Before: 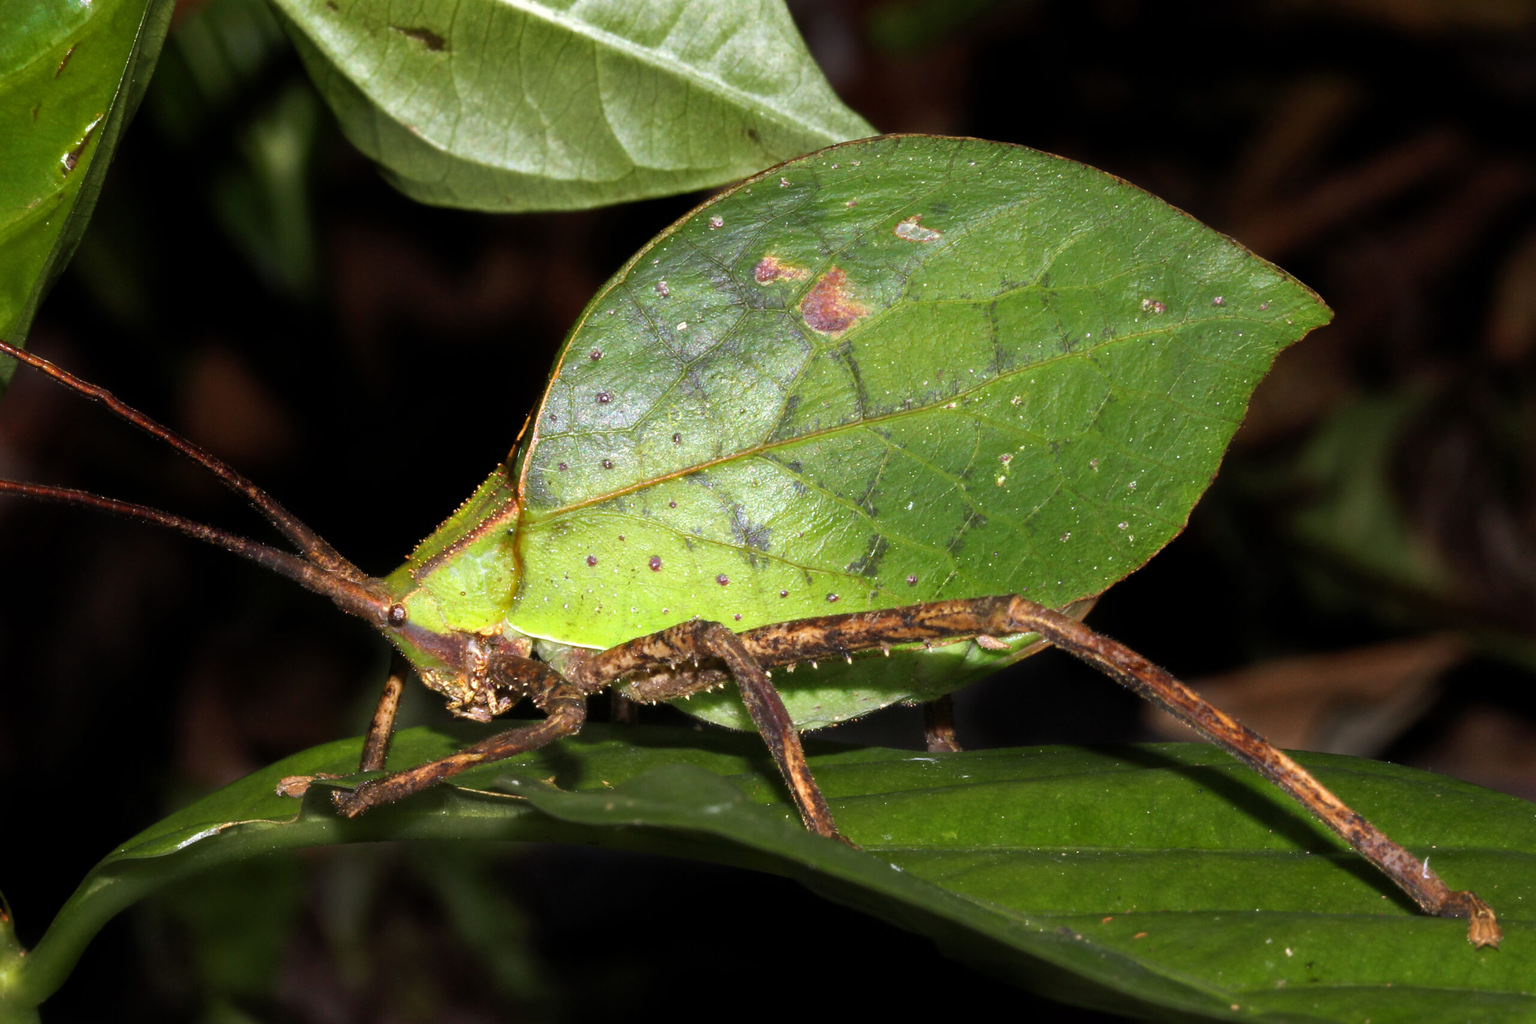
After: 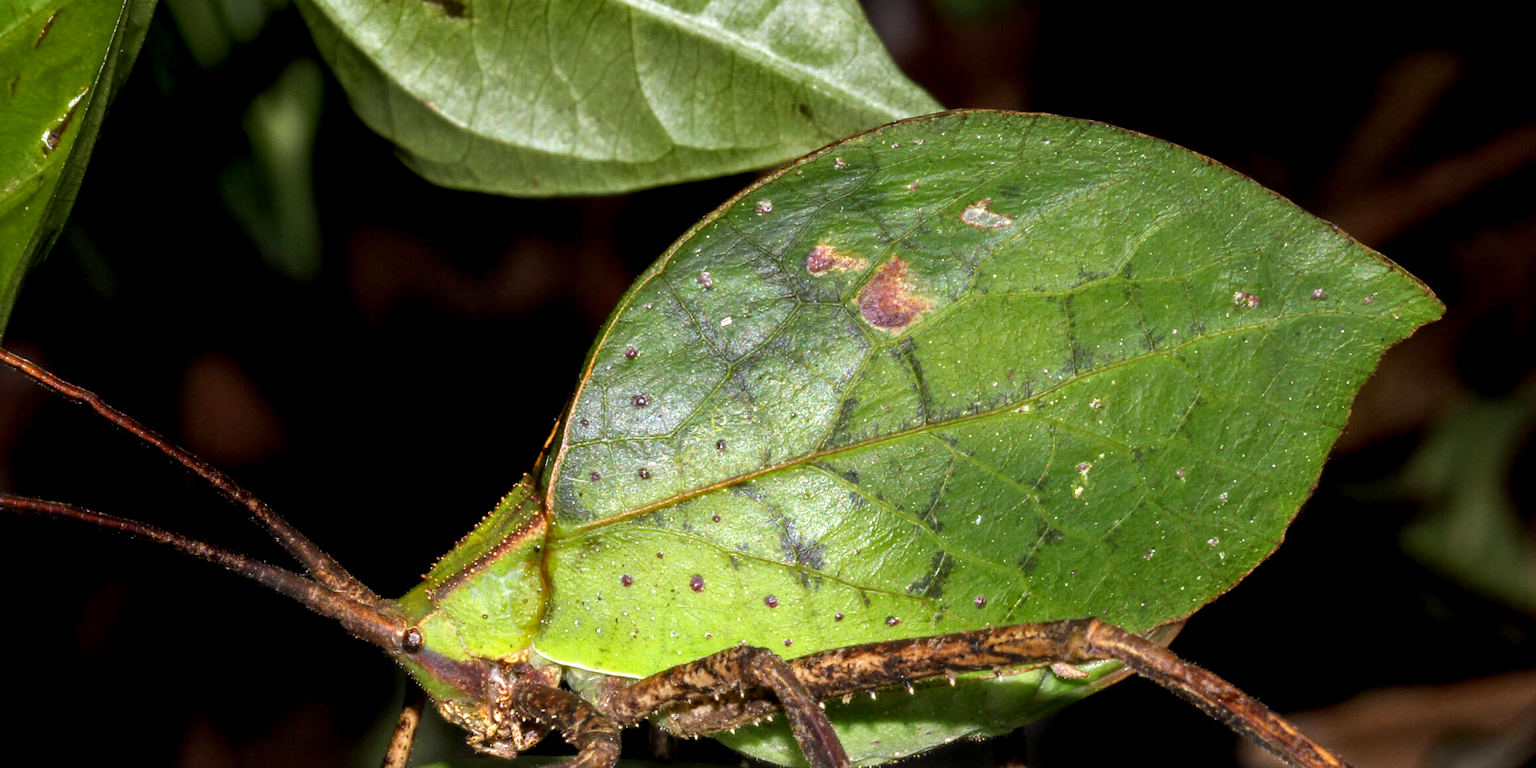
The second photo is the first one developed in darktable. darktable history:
local contrast: highlights 57%, shadows 52%, detail 130%, midtone range 0.453
exposure: black level correction 0.004, exposure 0.016 EV, compensate exposure bias true, compensate highlight preservation false
crop: left 1.555%, top 3.421%, right 7.768%, bottom 28.472%
